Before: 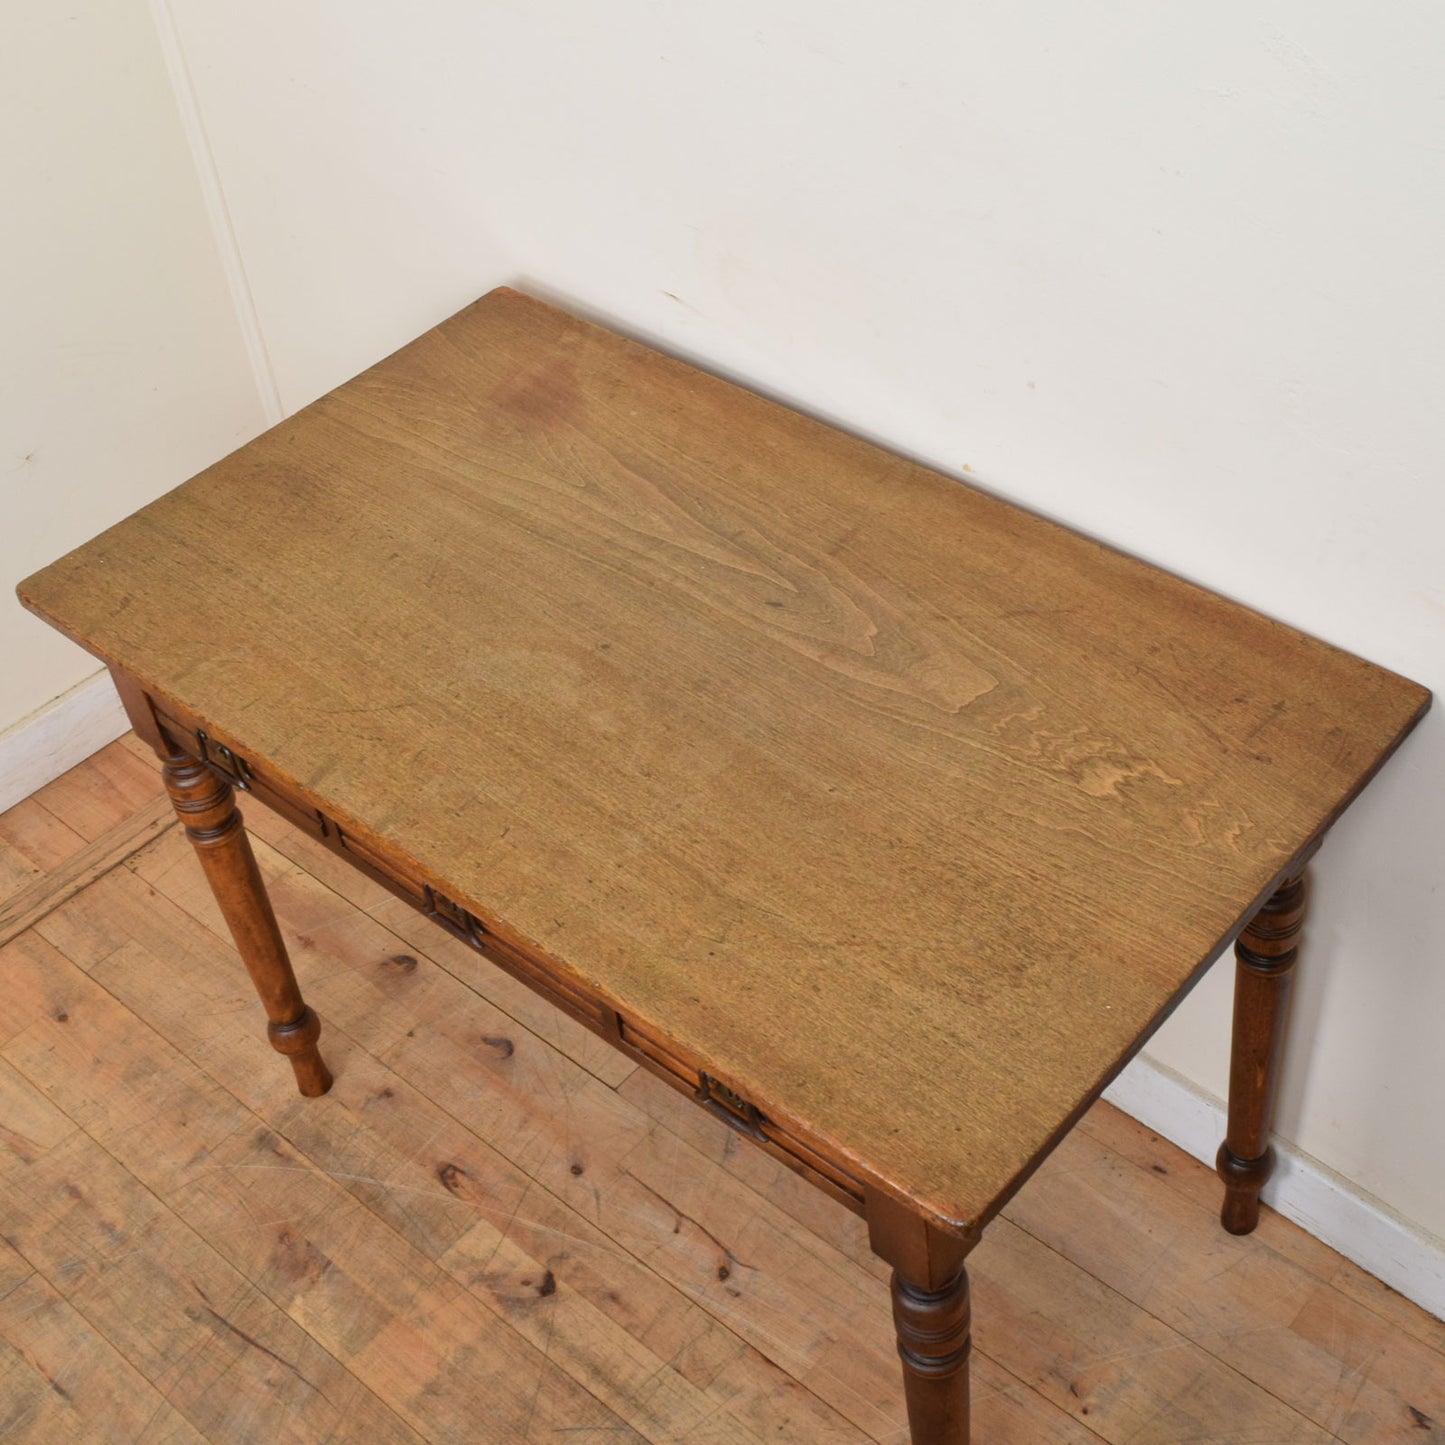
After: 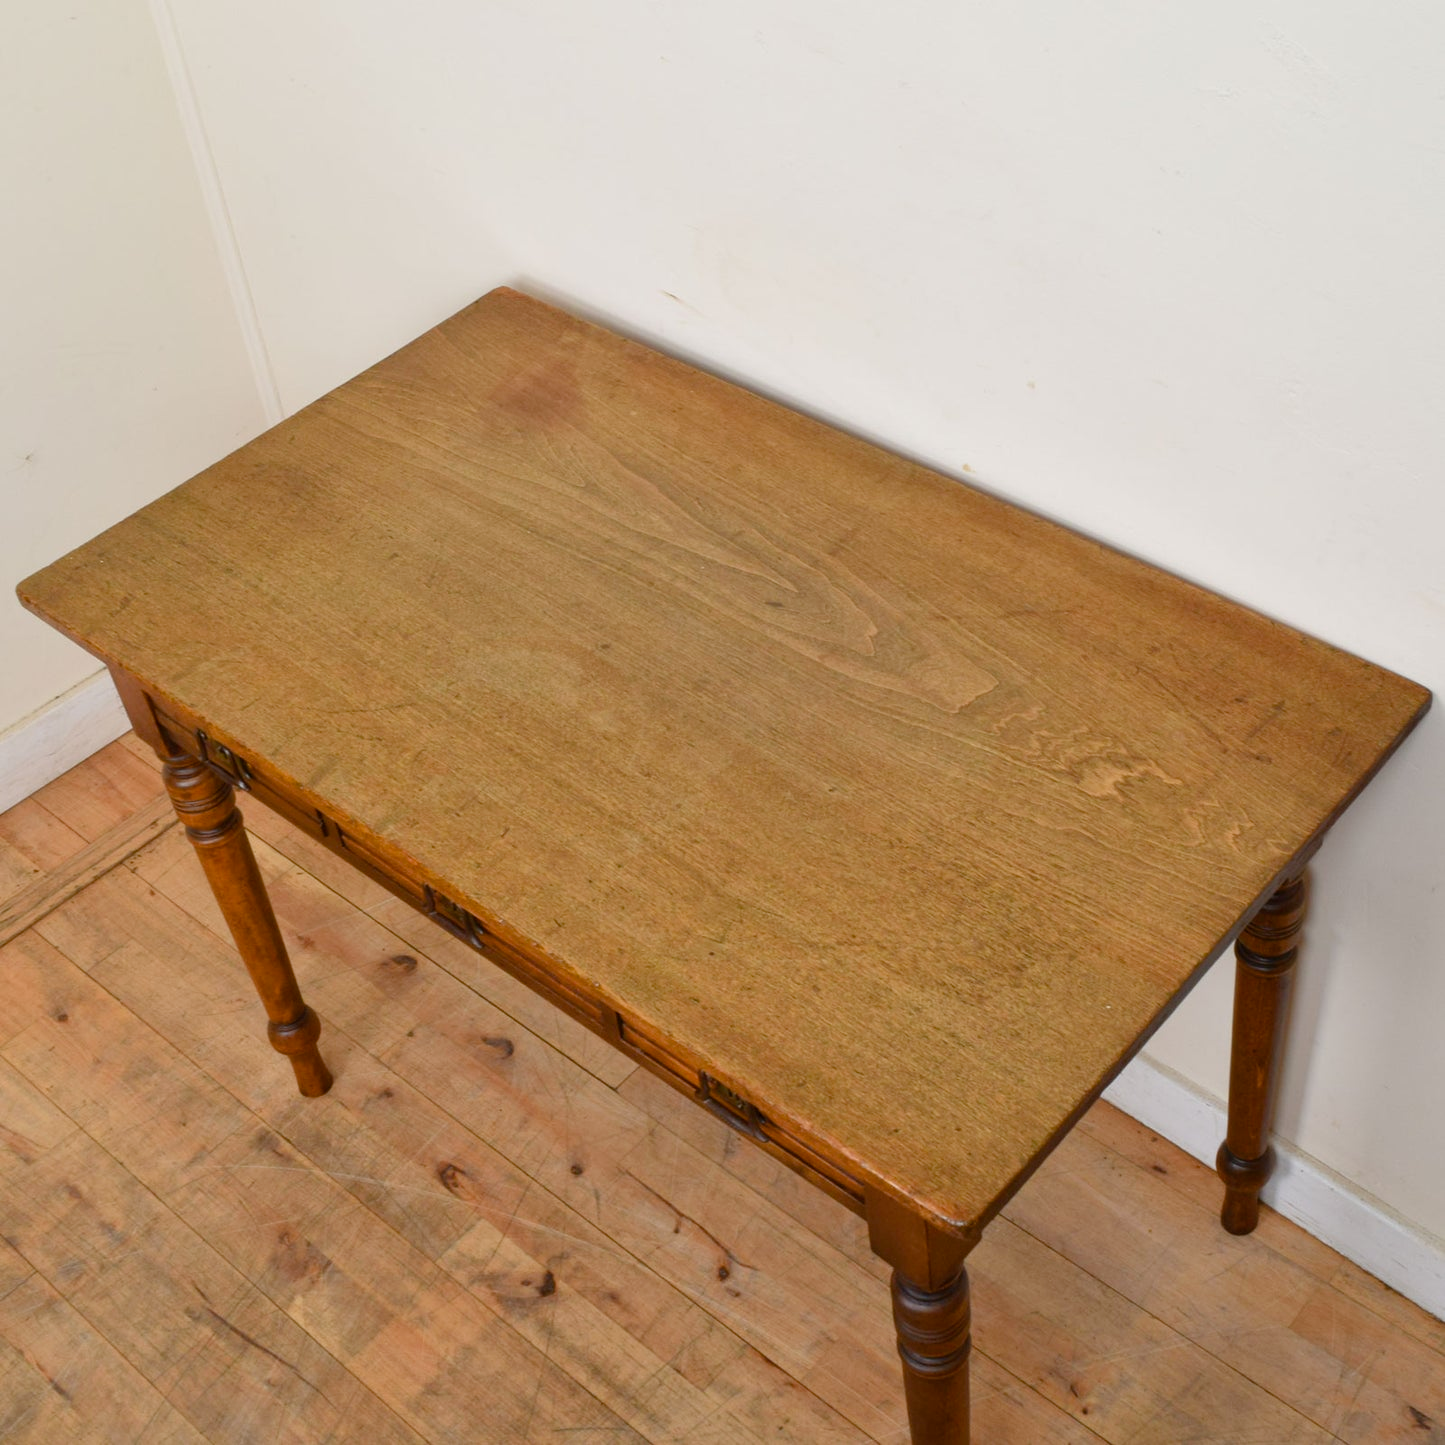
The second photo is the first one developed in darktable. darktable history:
color balance rgb: perceptual saturation grading › global saturation 20%, perceptual saturation grading › highlights -24.74%, perceptual saturation grading › shadows 24.099%
